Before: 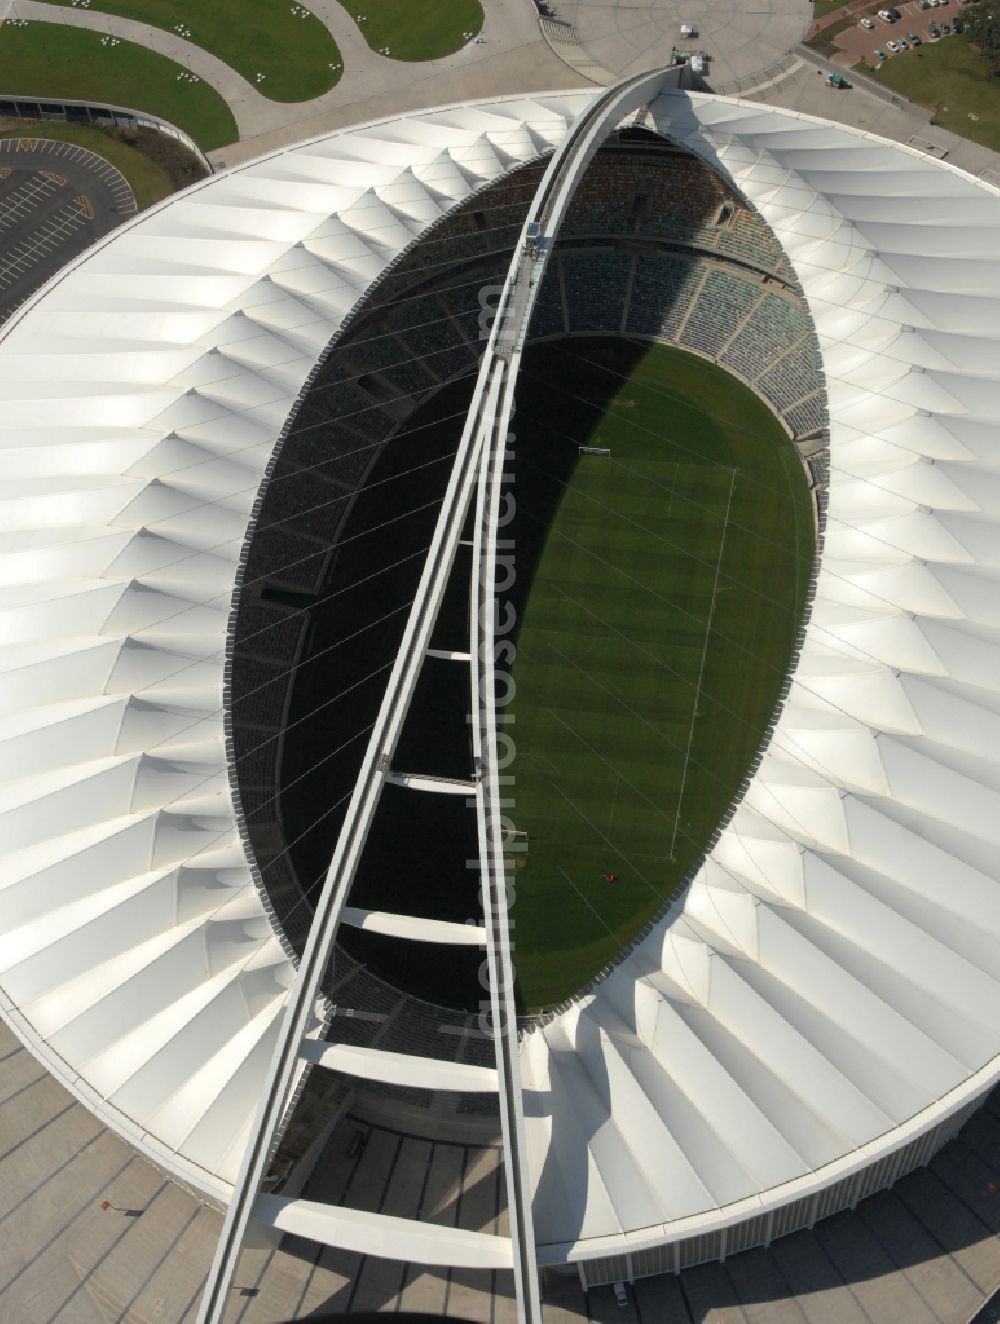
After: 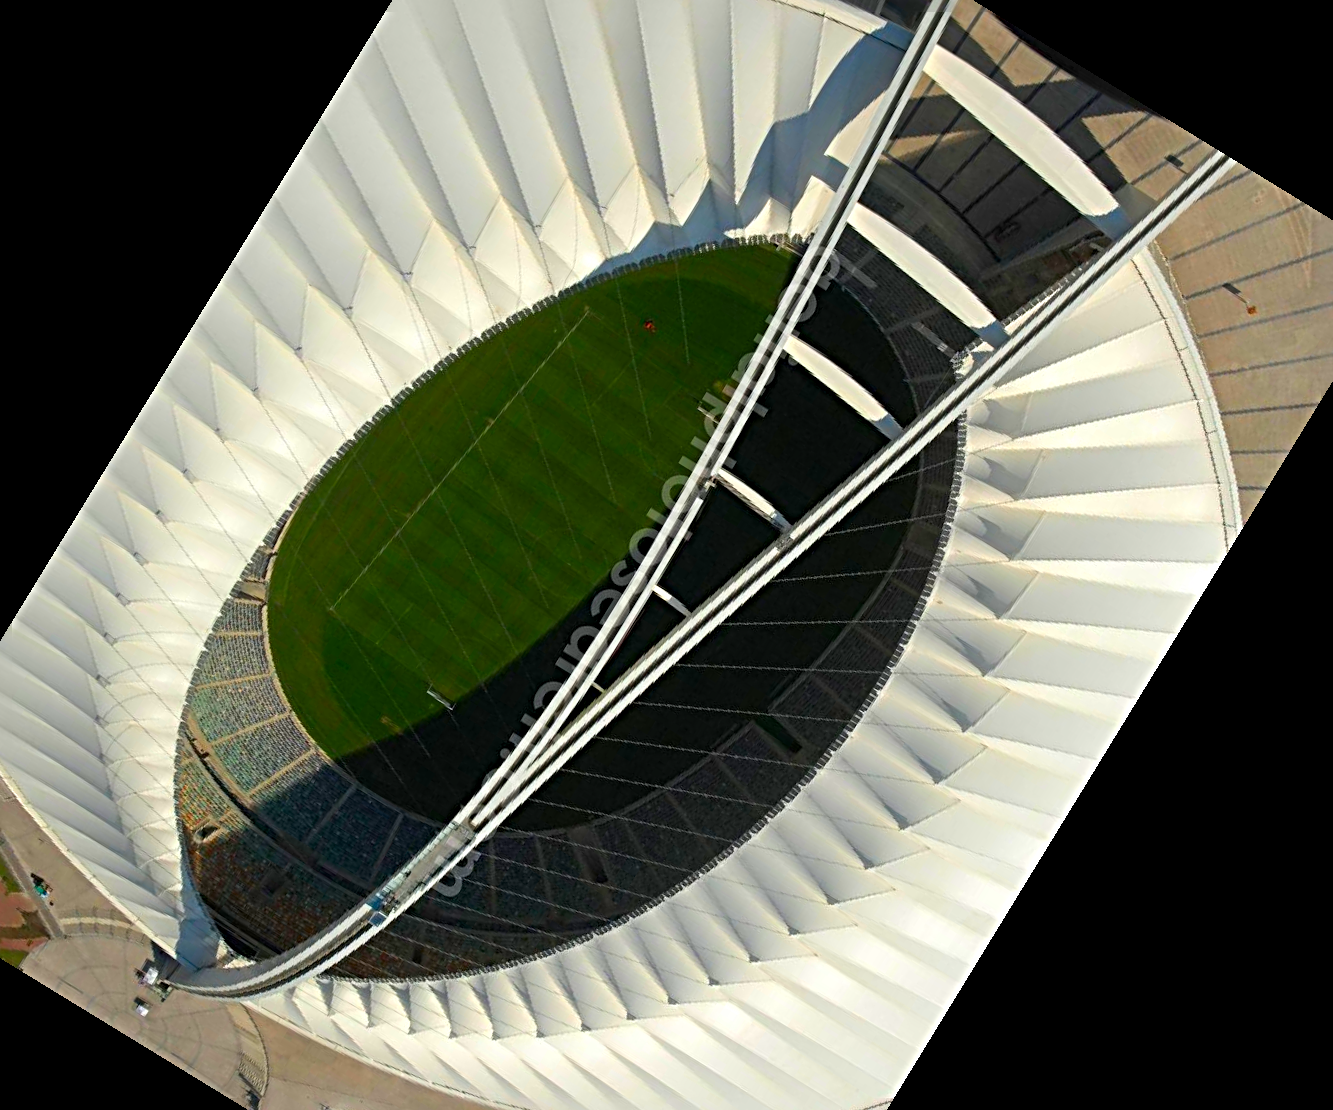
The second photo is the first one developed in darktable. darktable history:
color correction: highlights b* 0.009, saturation 2.09
crop and rotate: angle 148.54°, left 9.09%, top 15.641%, right 4.571%, bottom 17.134%
sharpen: radius 4.847
